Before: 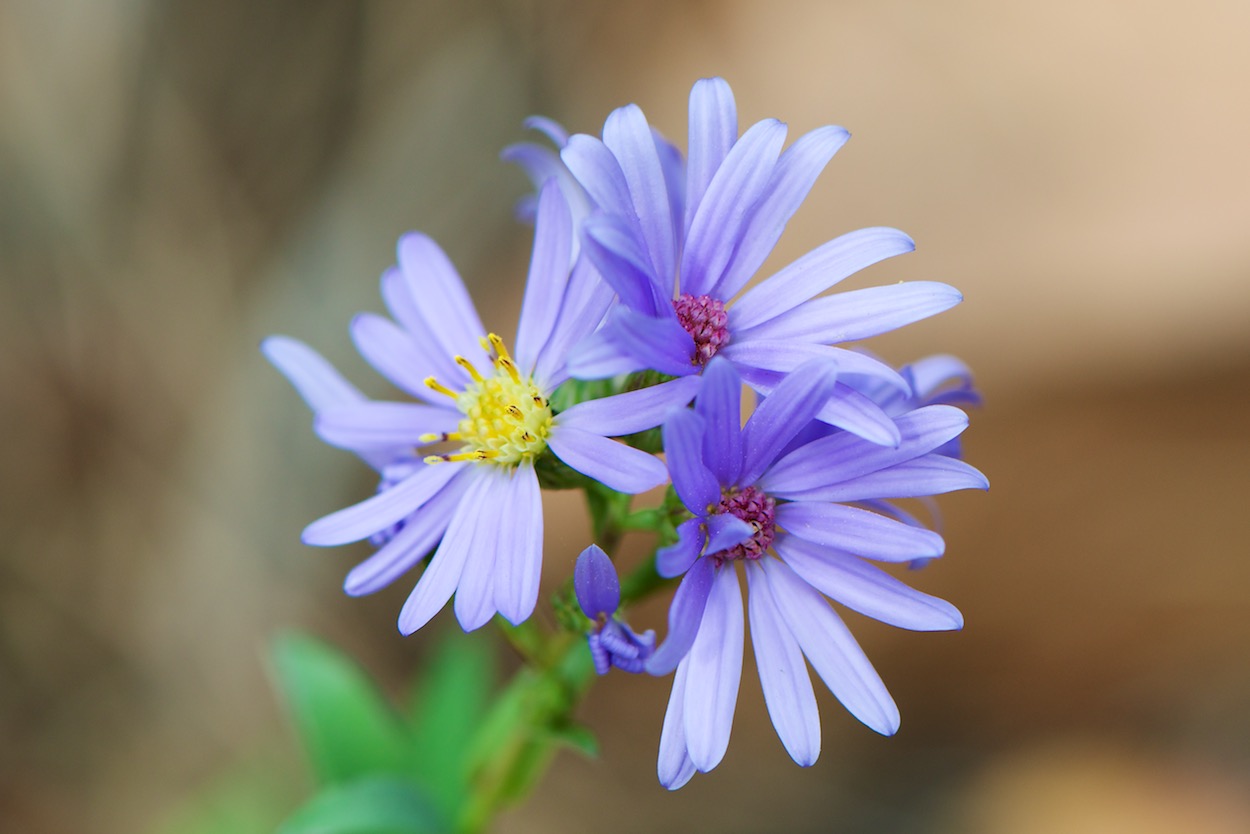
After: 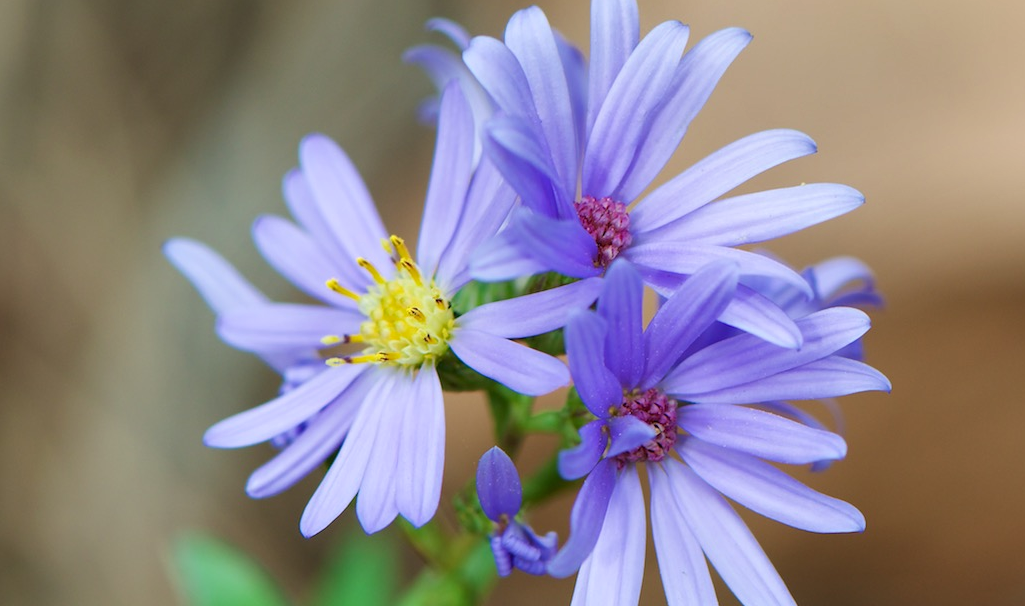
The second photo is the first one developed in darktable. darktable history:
crop: left 7.856%, top 11.836%, right 10.12%, bottom 15.387%
shadows and highlights: shadows 12, white point adjustment 1.2, soften with gaussian
